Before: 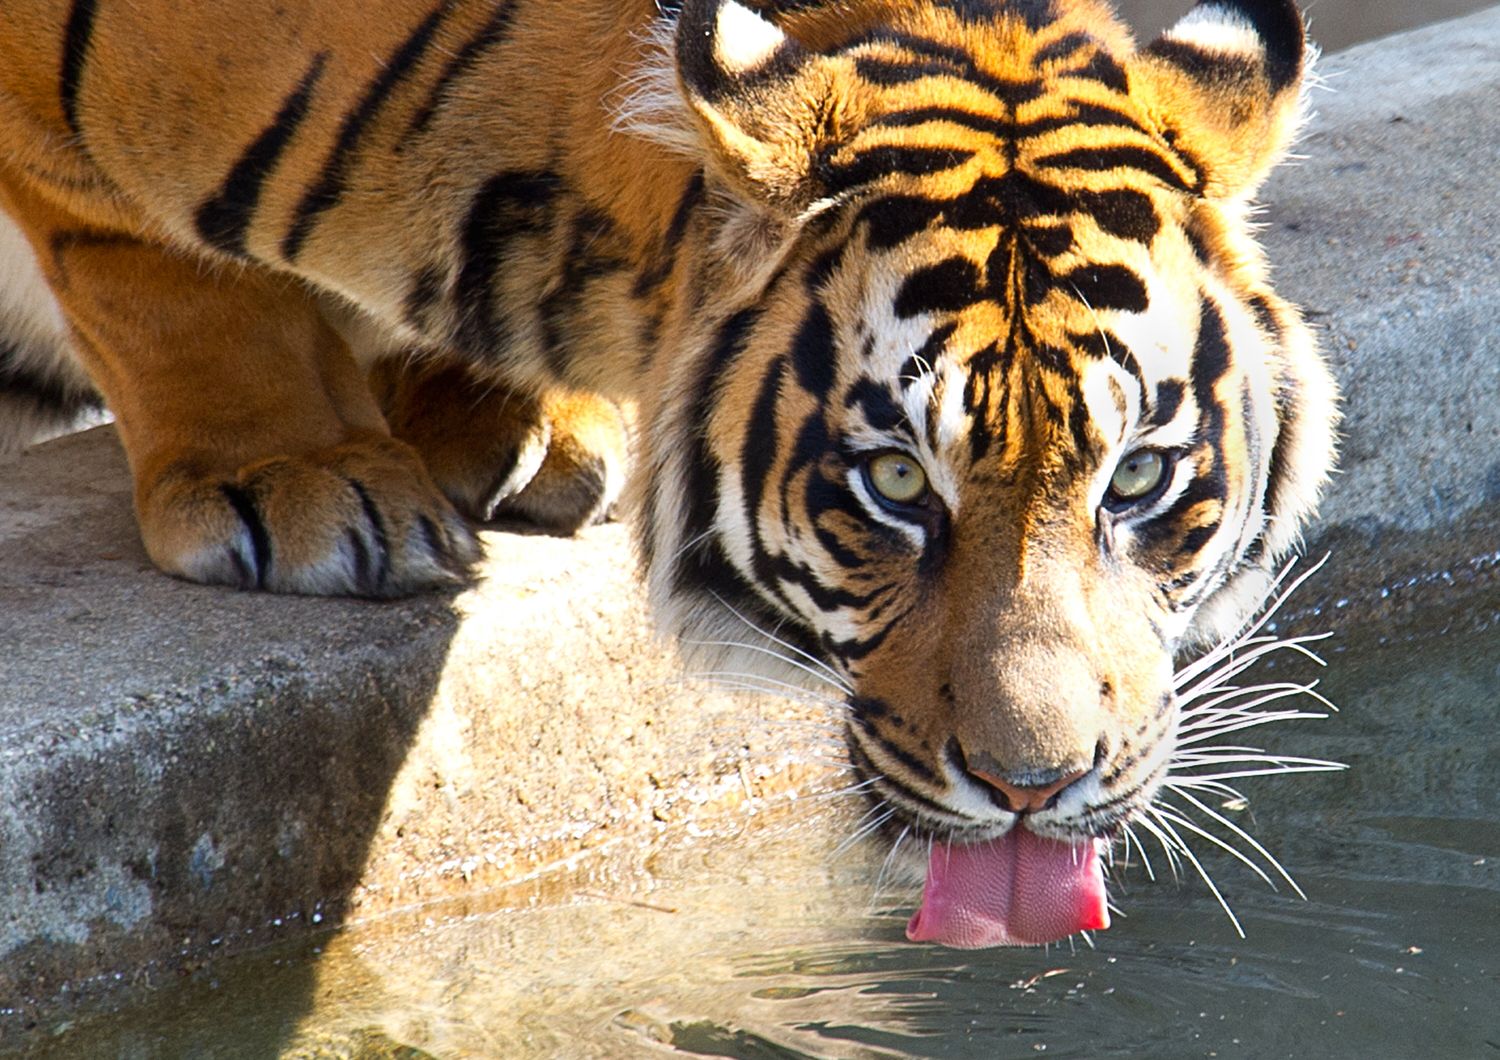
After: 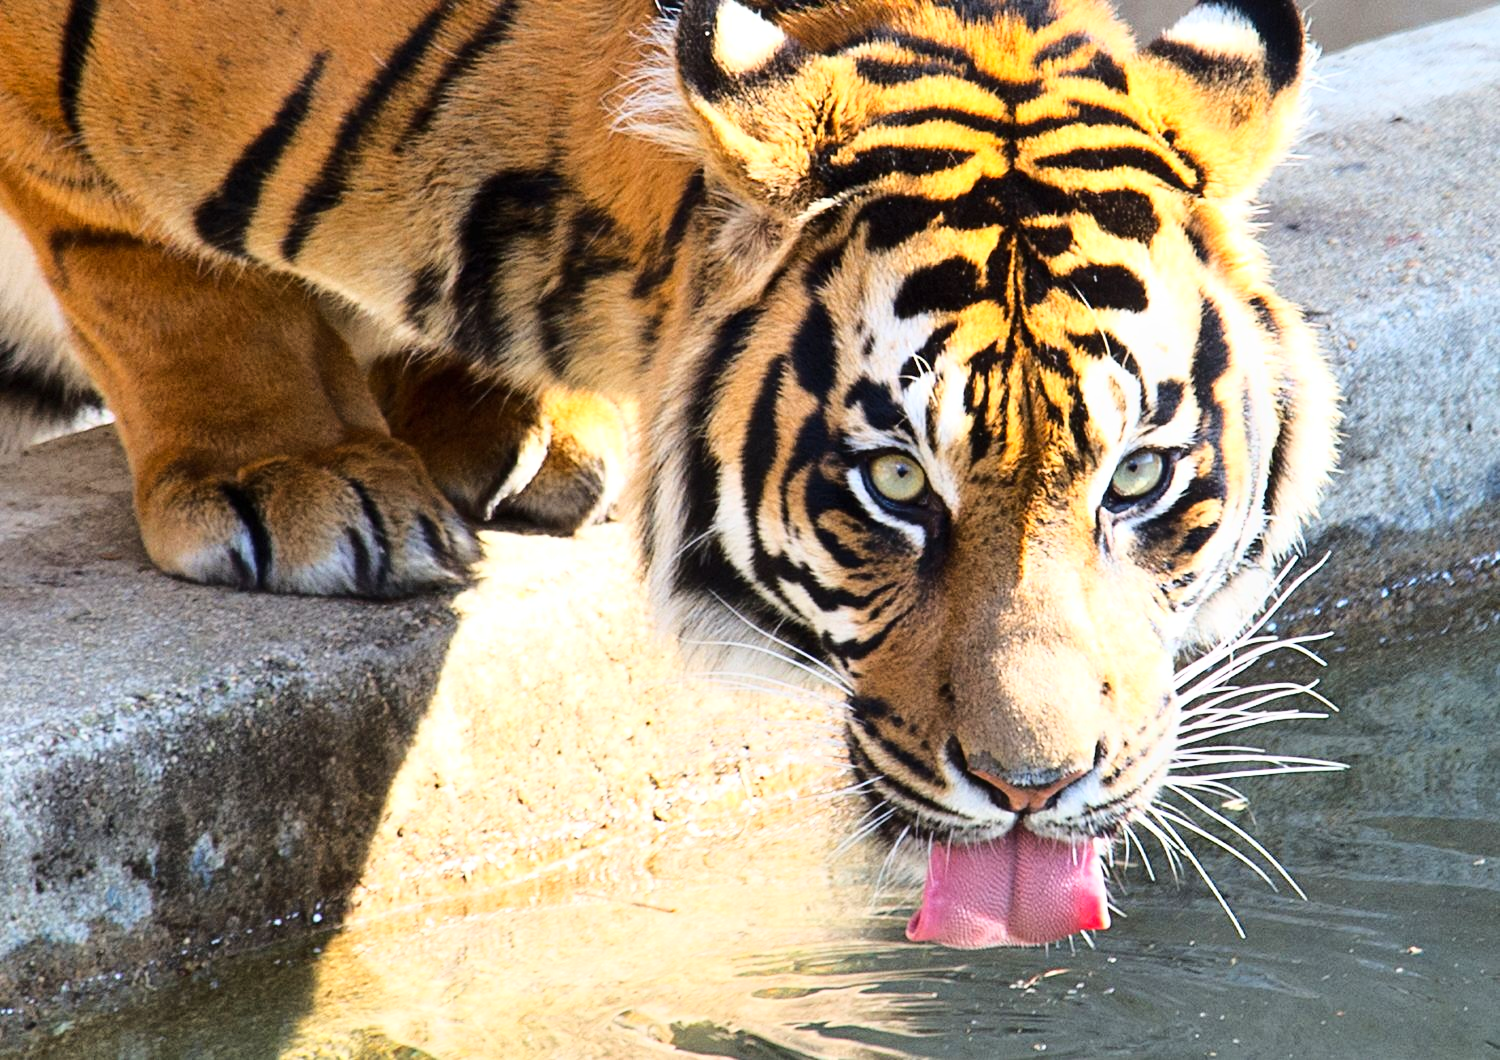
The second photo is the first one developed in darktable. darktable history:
tone equalizer: on, module defaults
base curve: curves: ch0 [(0, 0) (0.028, 0.03) (0.121, 0.232) (0.46, 0.748) (0.859, 0.968) (1, 1)]
